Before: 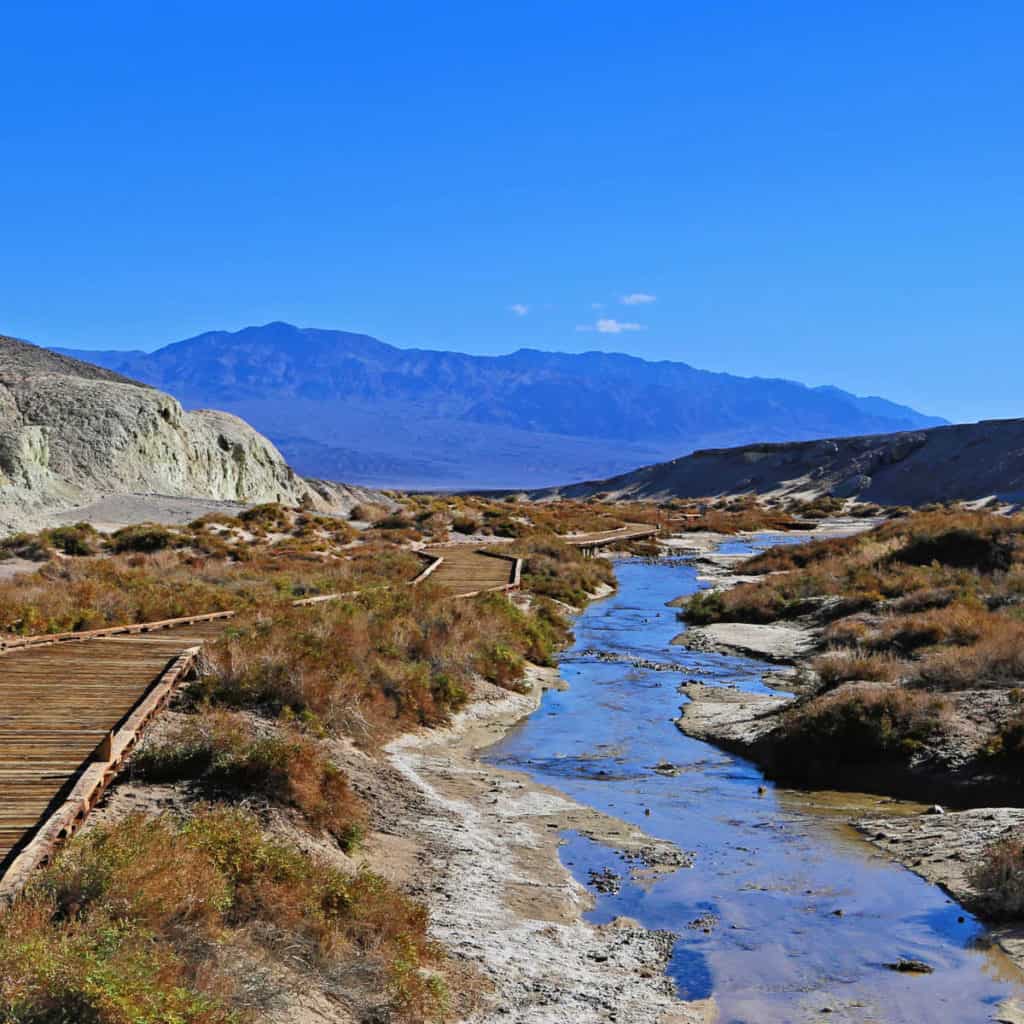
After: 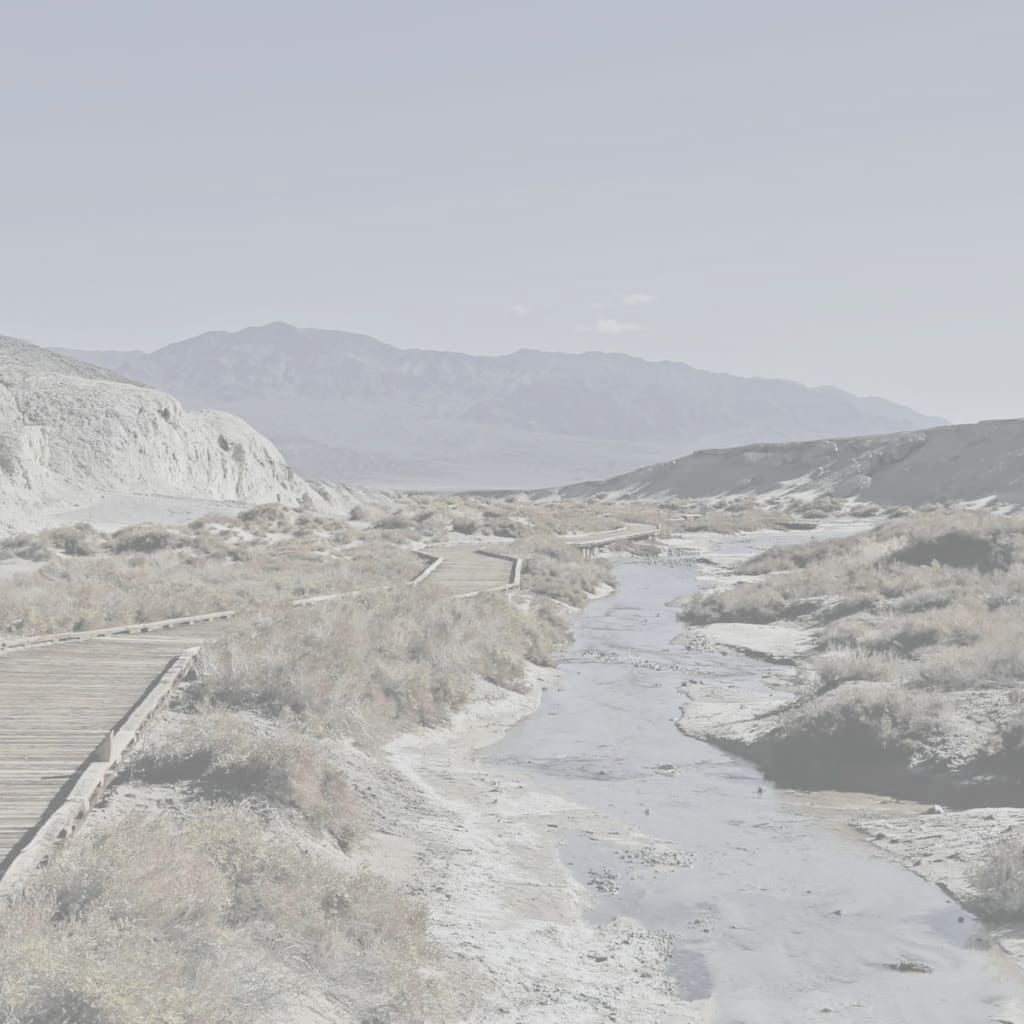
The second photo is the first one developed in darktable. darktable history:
contrast brightness saturation: contrast -0.32, brightness 0.75, saturation -0.78
tone curve: curves: ch0 [(0, 0.012) (0.036, 0.035) (0.274, 0.288) (0.504, 0.536) (0.844, 0.84) (1, 0.983)]; ch1 [(0, 0) (0.389, 0.403) (0.462, 0.486) (0.499, 0.498) (0.511, 0.502) (0.536, 0.547) (0.567, 0.588) (0.626, 0.645) (0.749, 0.781) (1, 1)]; ch2 [(0, 0) (0.457, 0.486) (0.5, 0.5) (0.56, 0.551) (0.615, 0.607) (0.704, 0.732) (1, 1)], color space Lab, independent channels, preserve colors none
